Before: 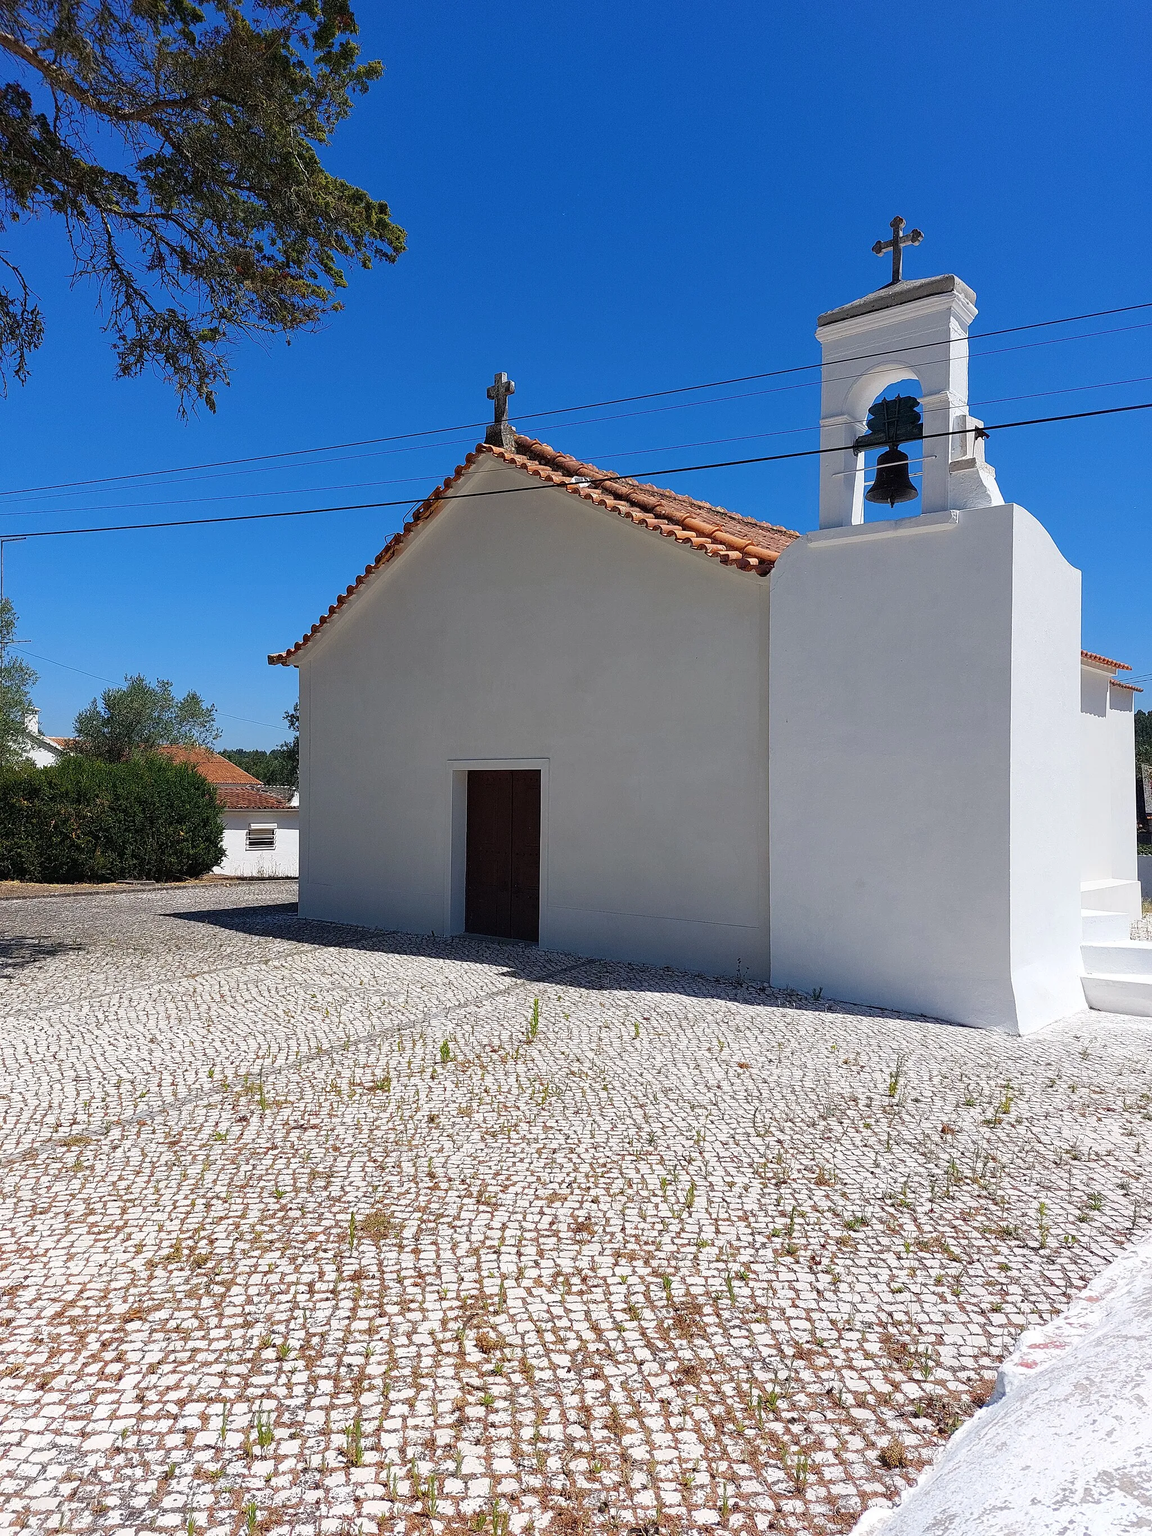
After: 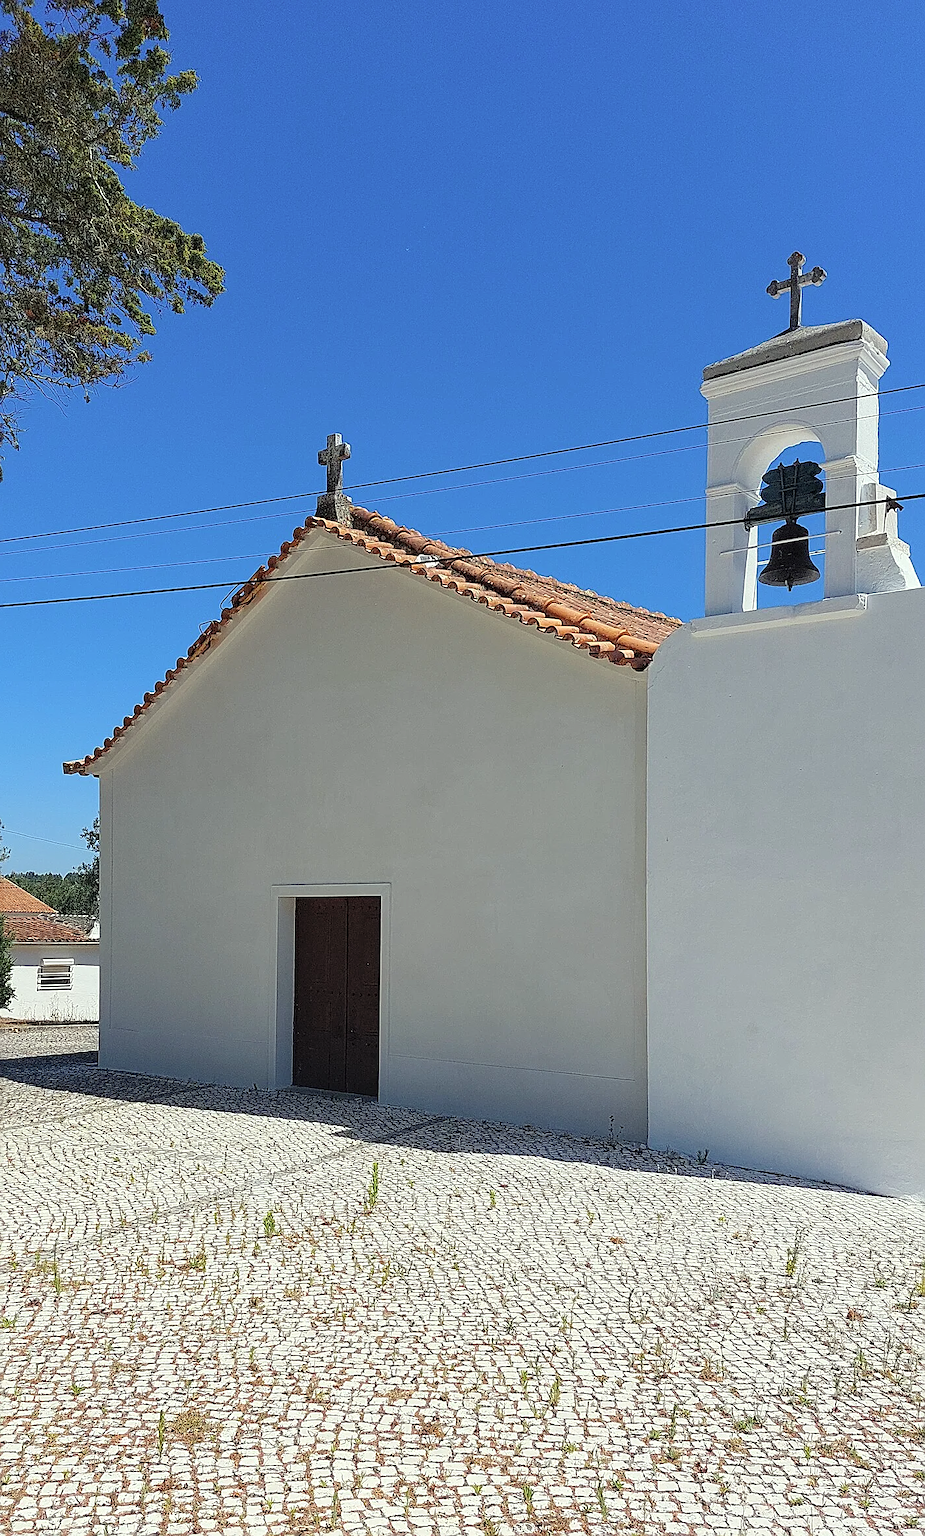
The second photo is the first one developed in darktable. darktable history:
crop: left 18.567%, right 12.422%, bottom 14.061%
sharpen: on, module defaults
color correction: highlights a* -4.61, highlights b* 5.06, saturation 0.969
contrast brightness saturation: brightness 0.134
